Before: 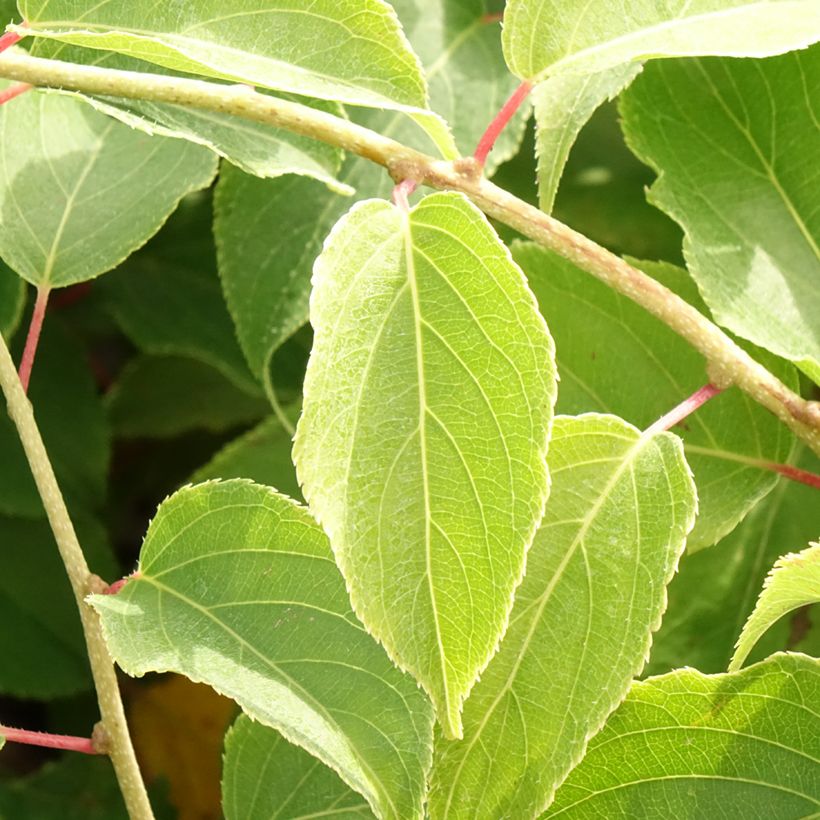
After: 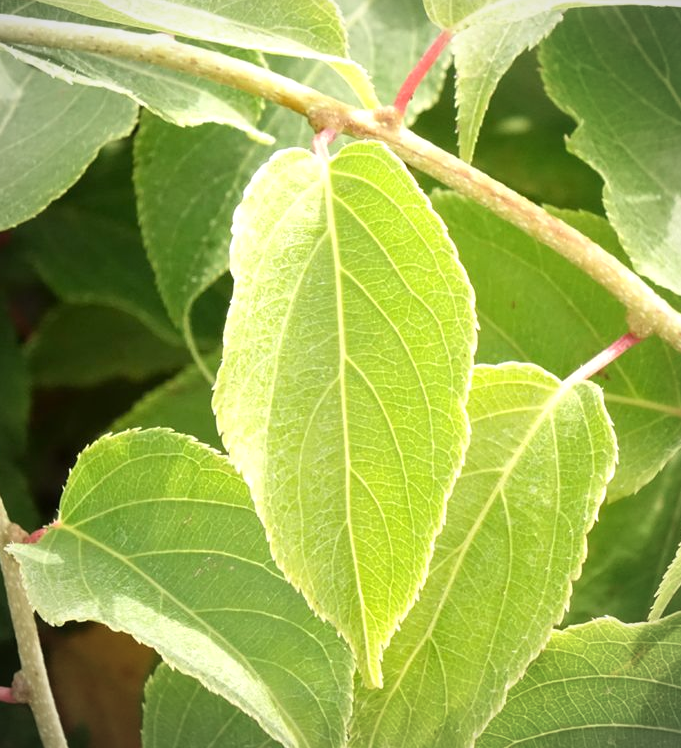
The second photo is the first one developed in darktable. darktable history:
vignetting: fall-off radius 61.01%
crop: left 9.791%, top 6.314%, right 7.073%, bottom 2.411%
exposure: exposure 0.201 EV, compensate highlight preservation false
